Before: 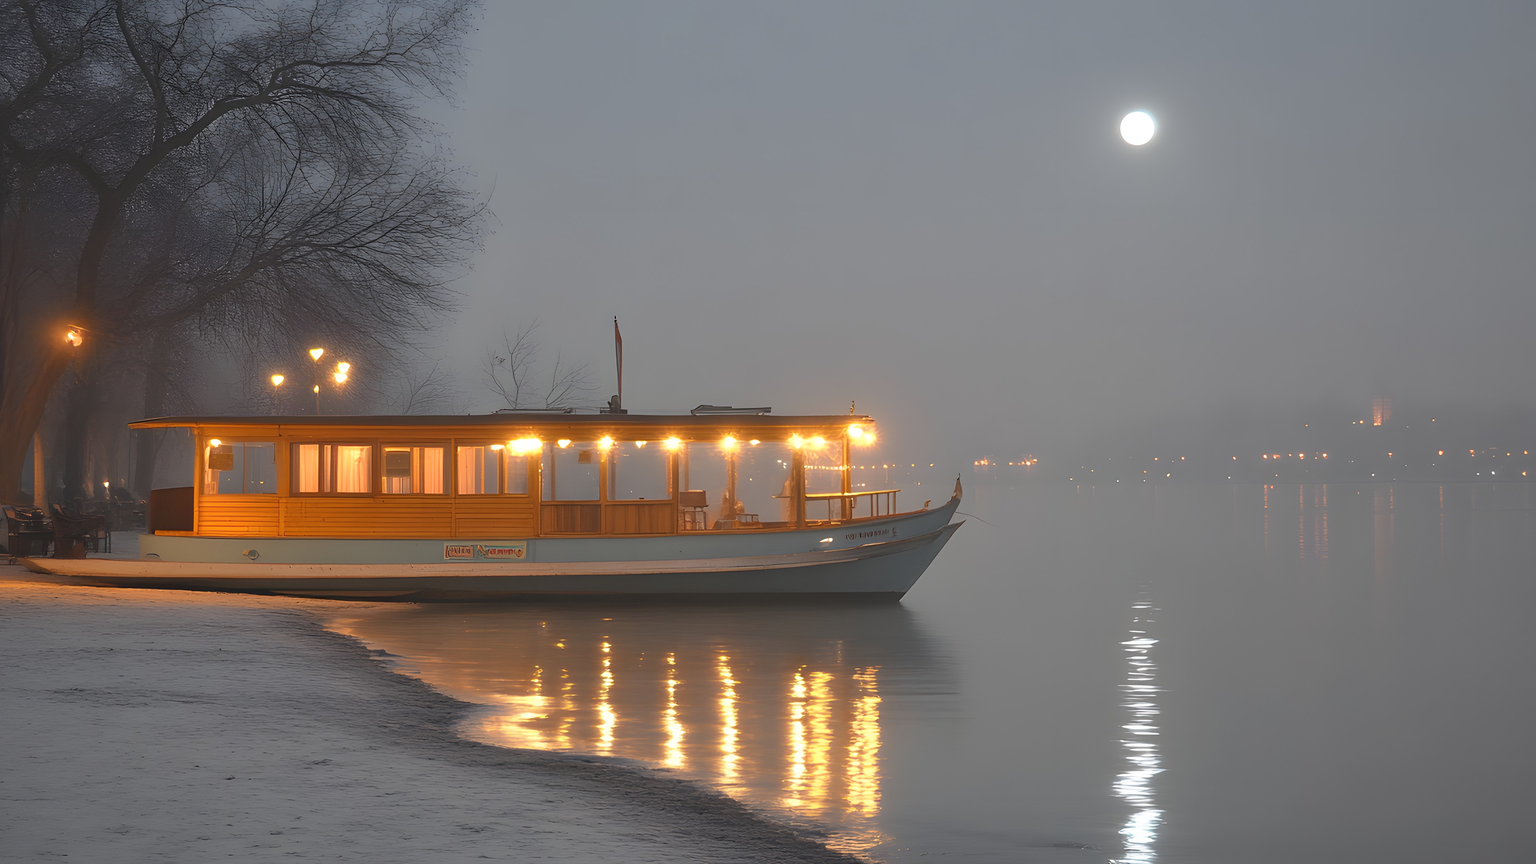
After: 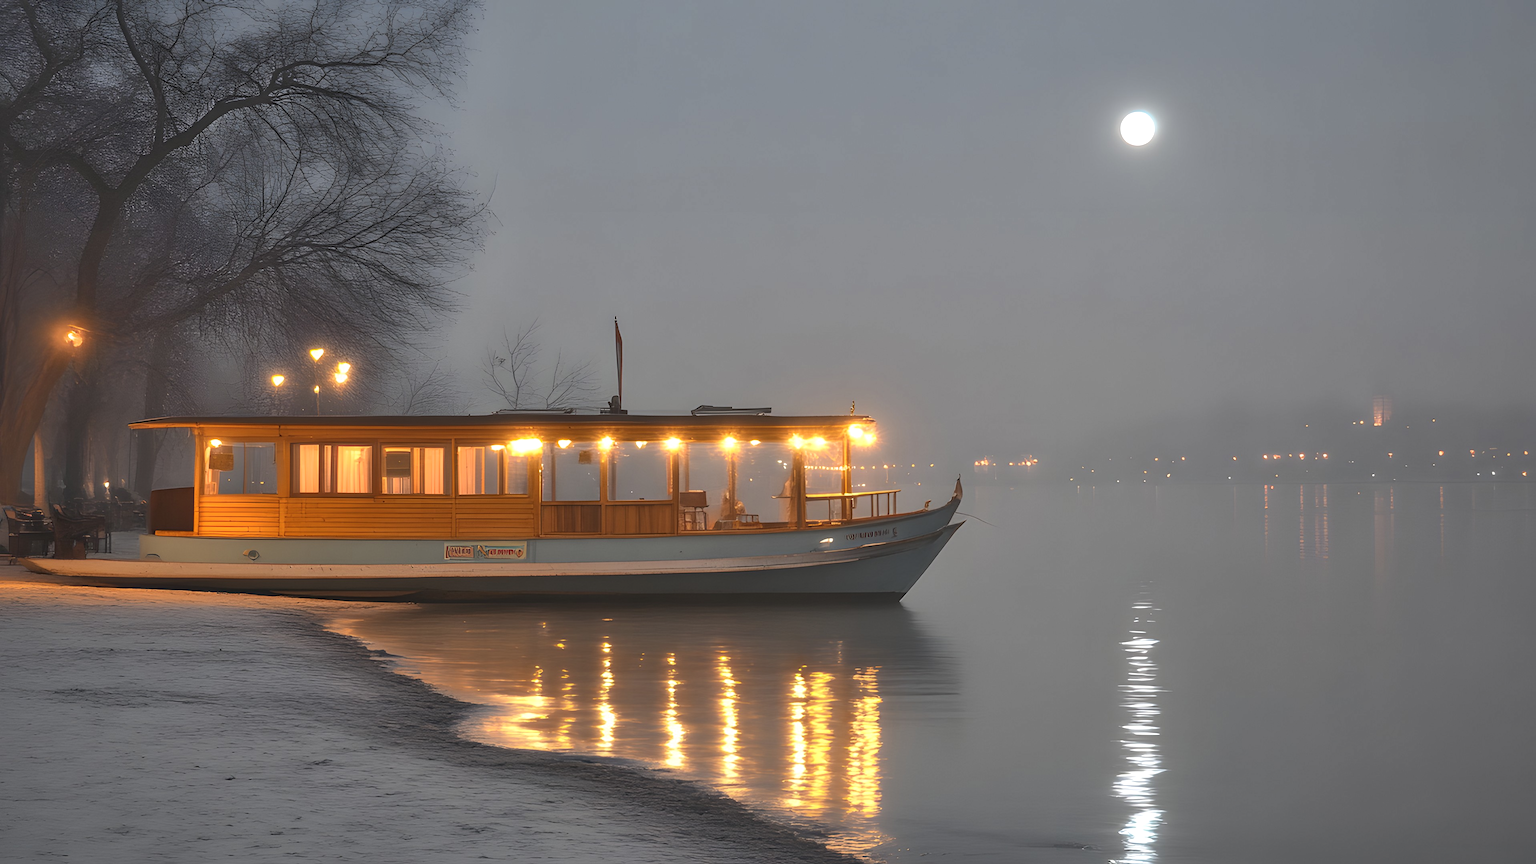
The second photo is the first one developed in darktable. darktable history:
shadows and highlights: on, module defaults
tone curve: curves: ch0 [(0, 0) (0.339, 0.306) (0.687, 0.706) (1, 1)], color space Lab, linked channels, preserve colors none
local contrast: on, module defaults
